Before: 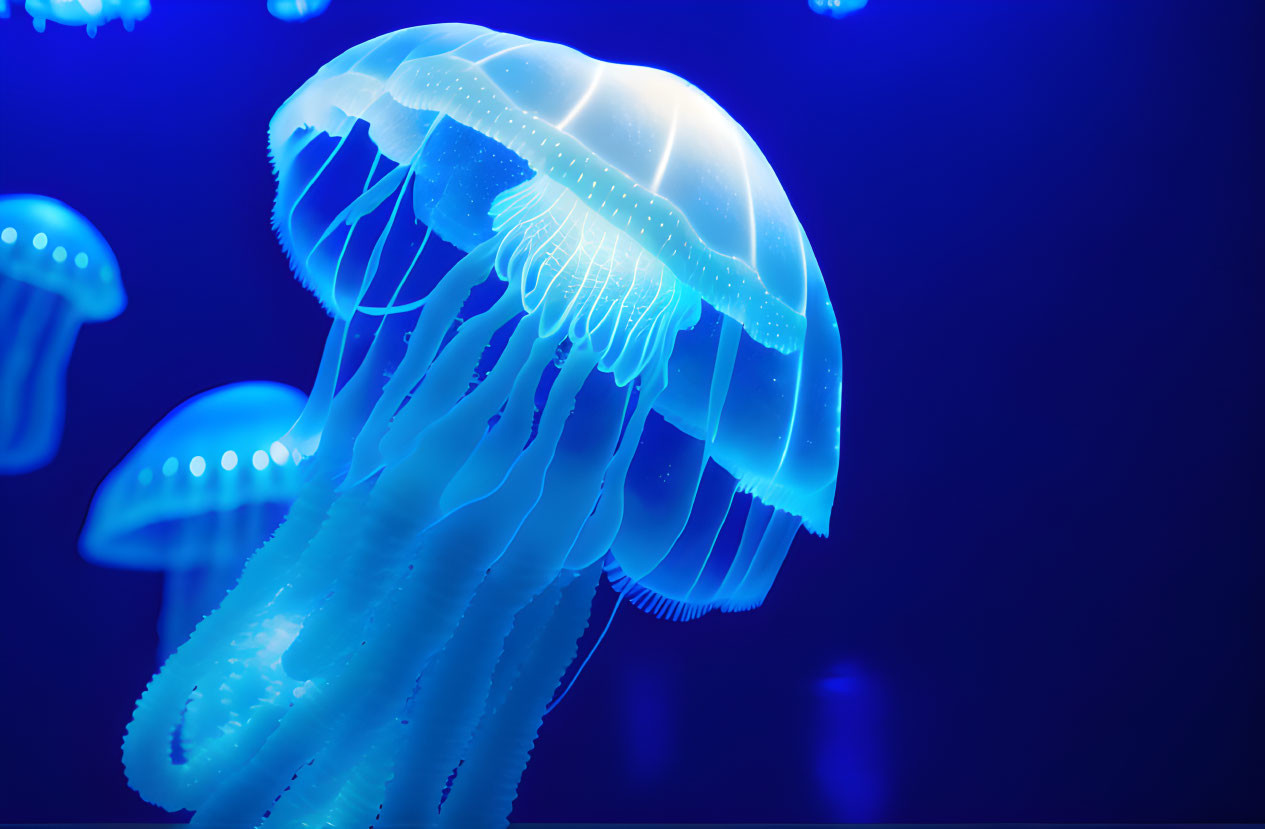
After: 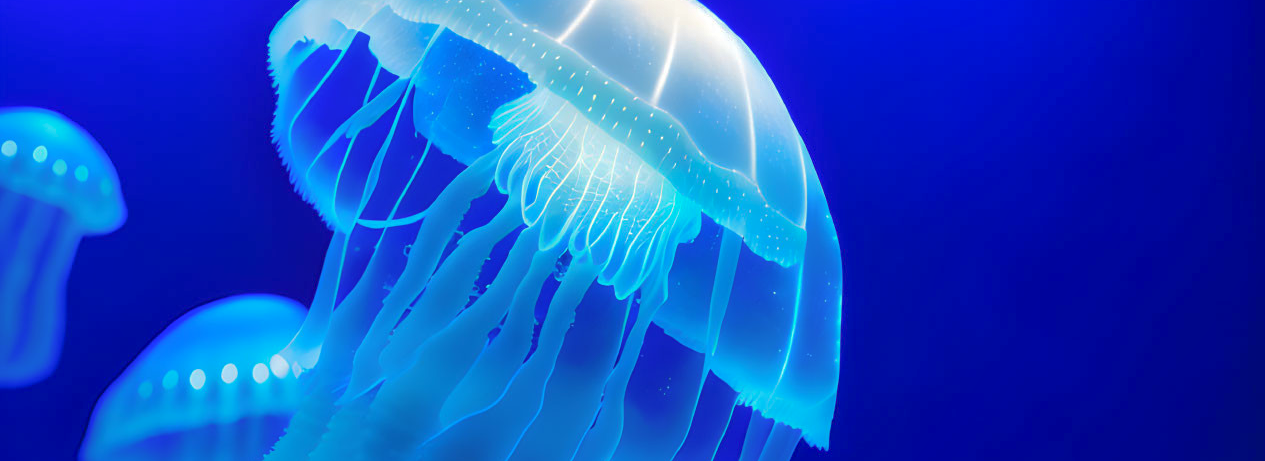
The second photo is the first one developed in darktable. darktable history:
shadows and highlights: on, module defaults
crop and rotate: top 10.579%, bottom 33.759%
